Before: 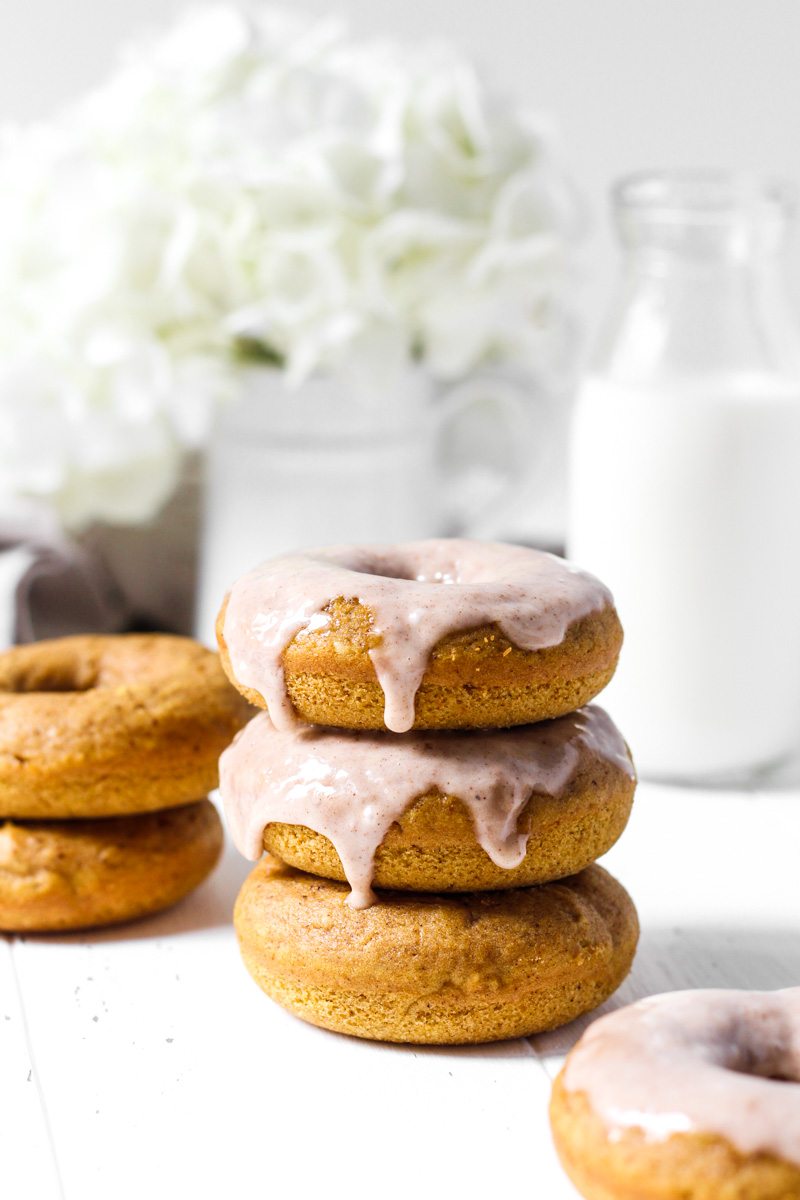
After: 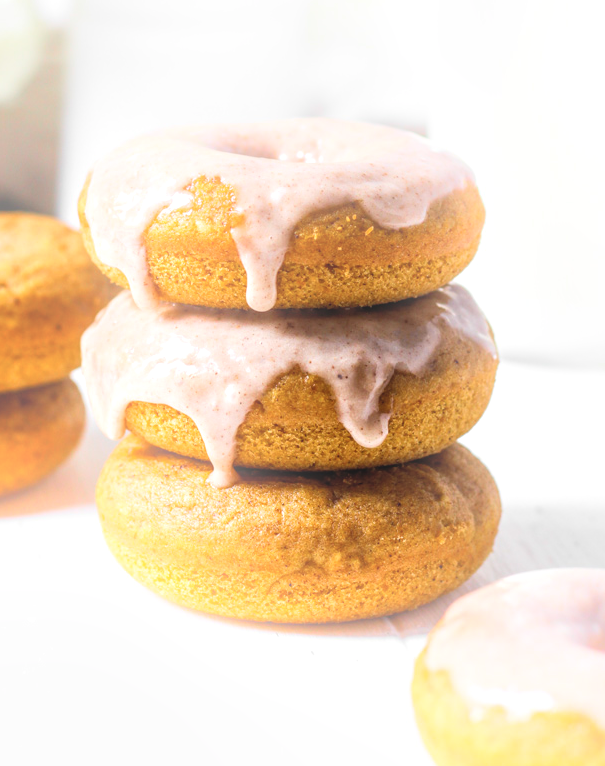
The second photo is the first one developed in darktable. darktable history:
crop and rotate: left 17.299%, top 35.115%, right 7.015%, bottom 1.024%
bloom: on, module defaults
local contrast: highlights 60%, shadows 60%, detail 160%
